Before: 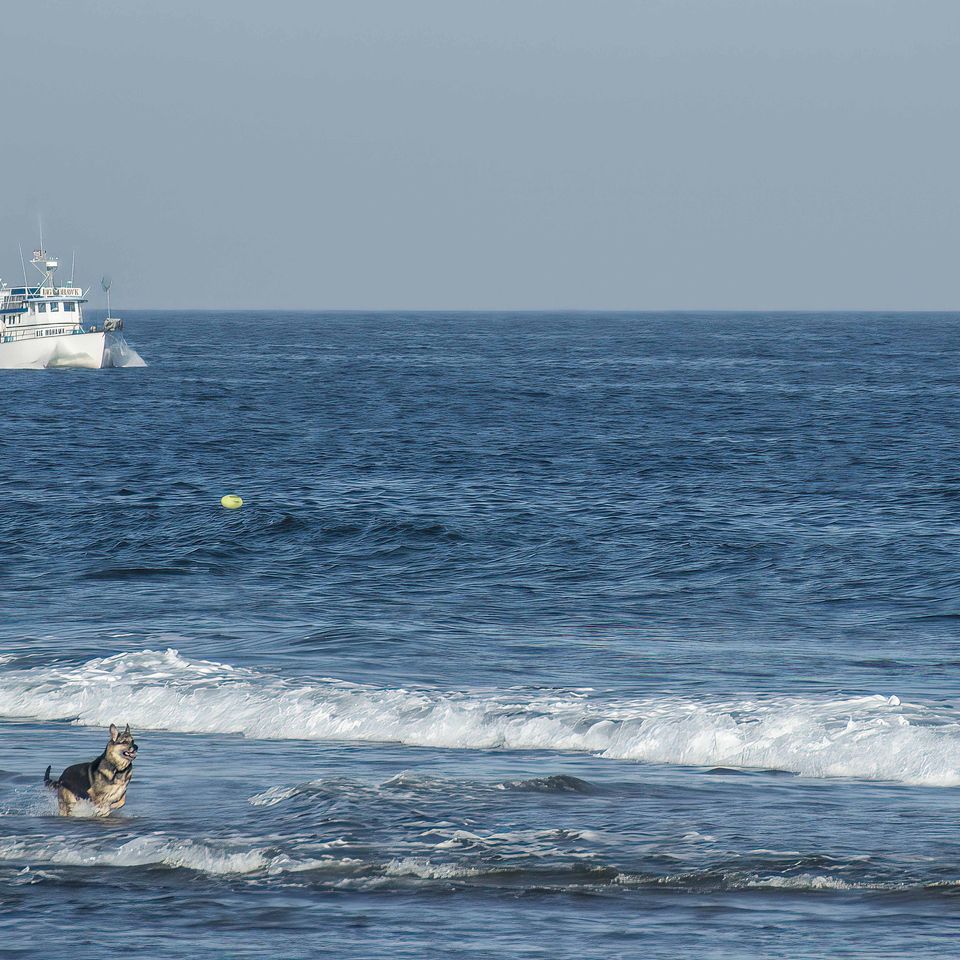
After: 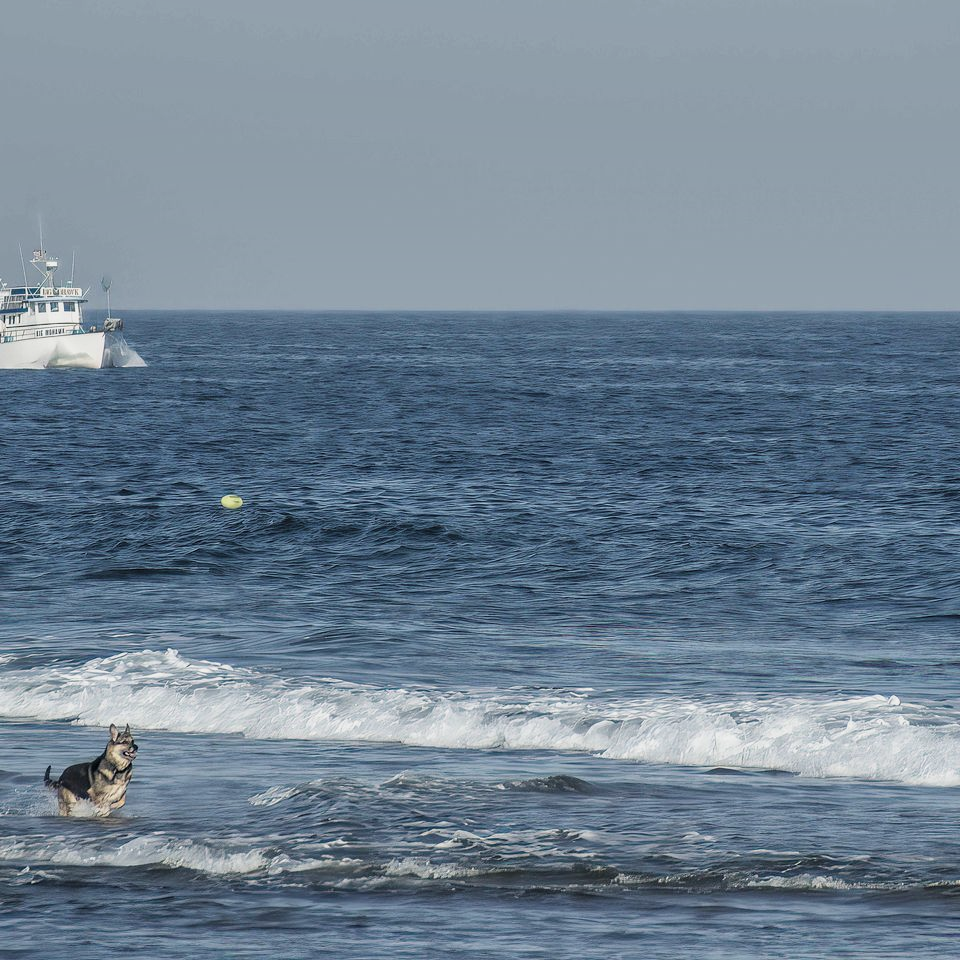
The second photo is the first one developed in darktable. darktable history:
filmic rgb: black relative exposure -9.5 EV, white relative exposure 3.02 EV, hardness 6.12
contrast brightness saturation: saturation -0.17
shadows and highlights: soften with gaussian
